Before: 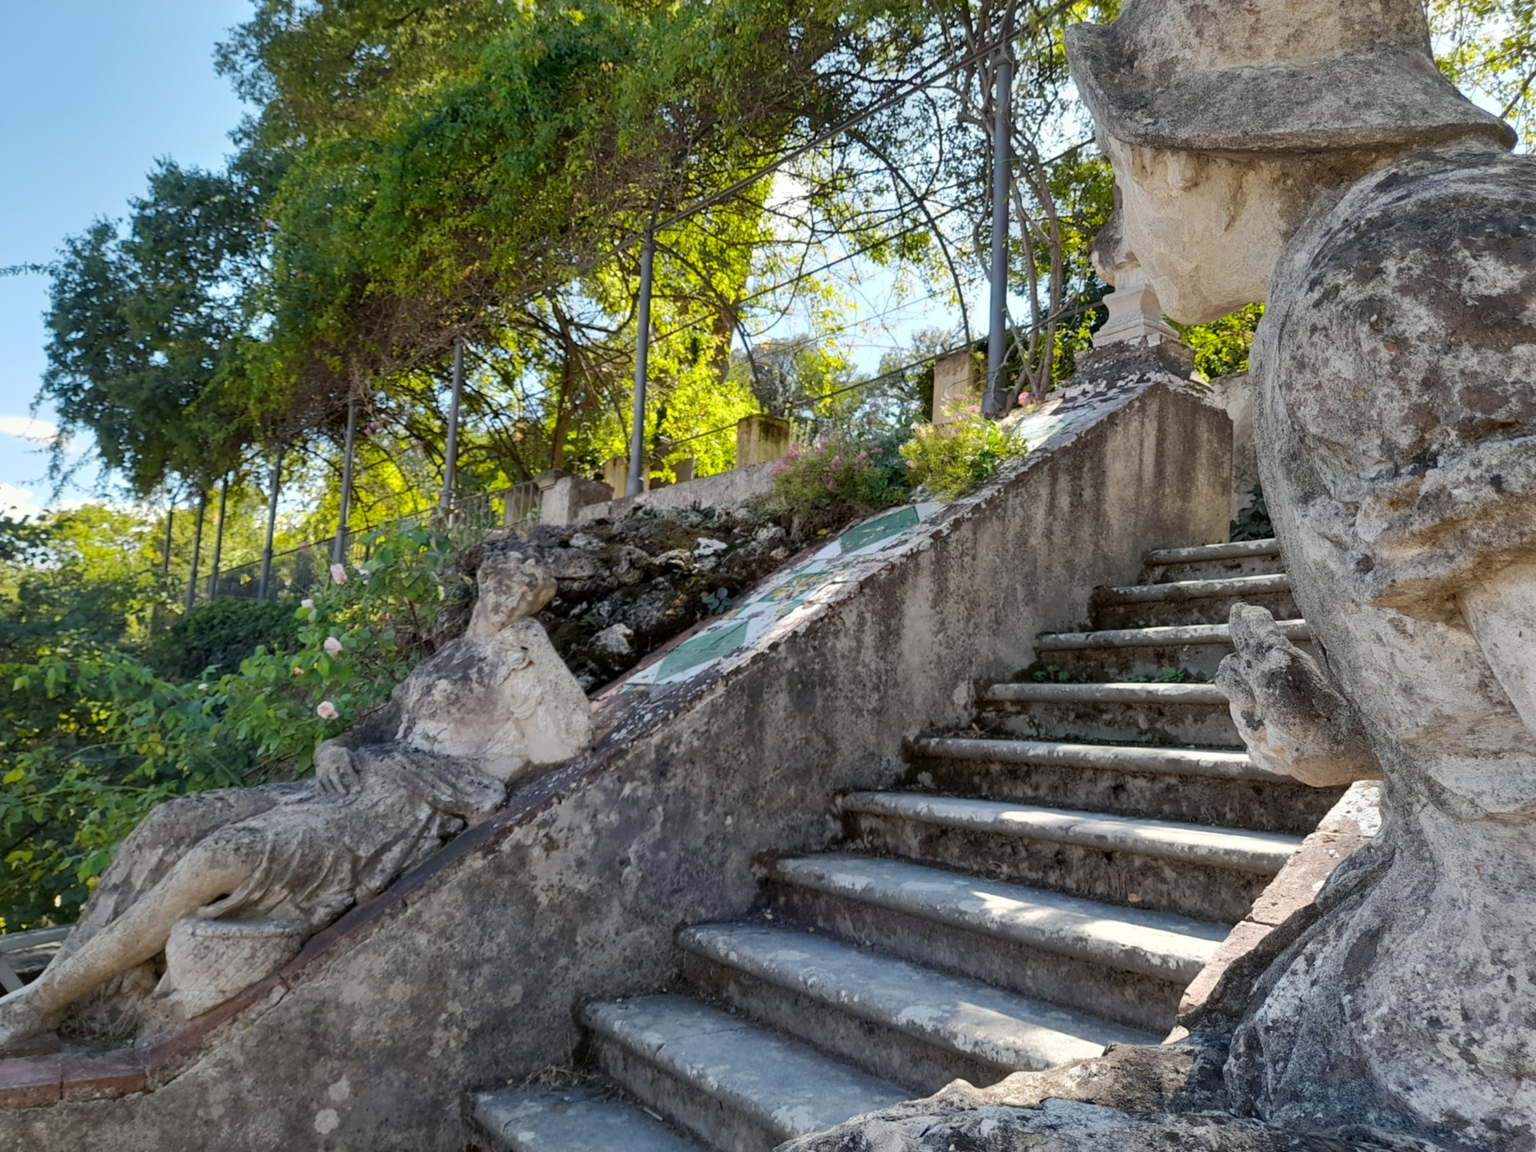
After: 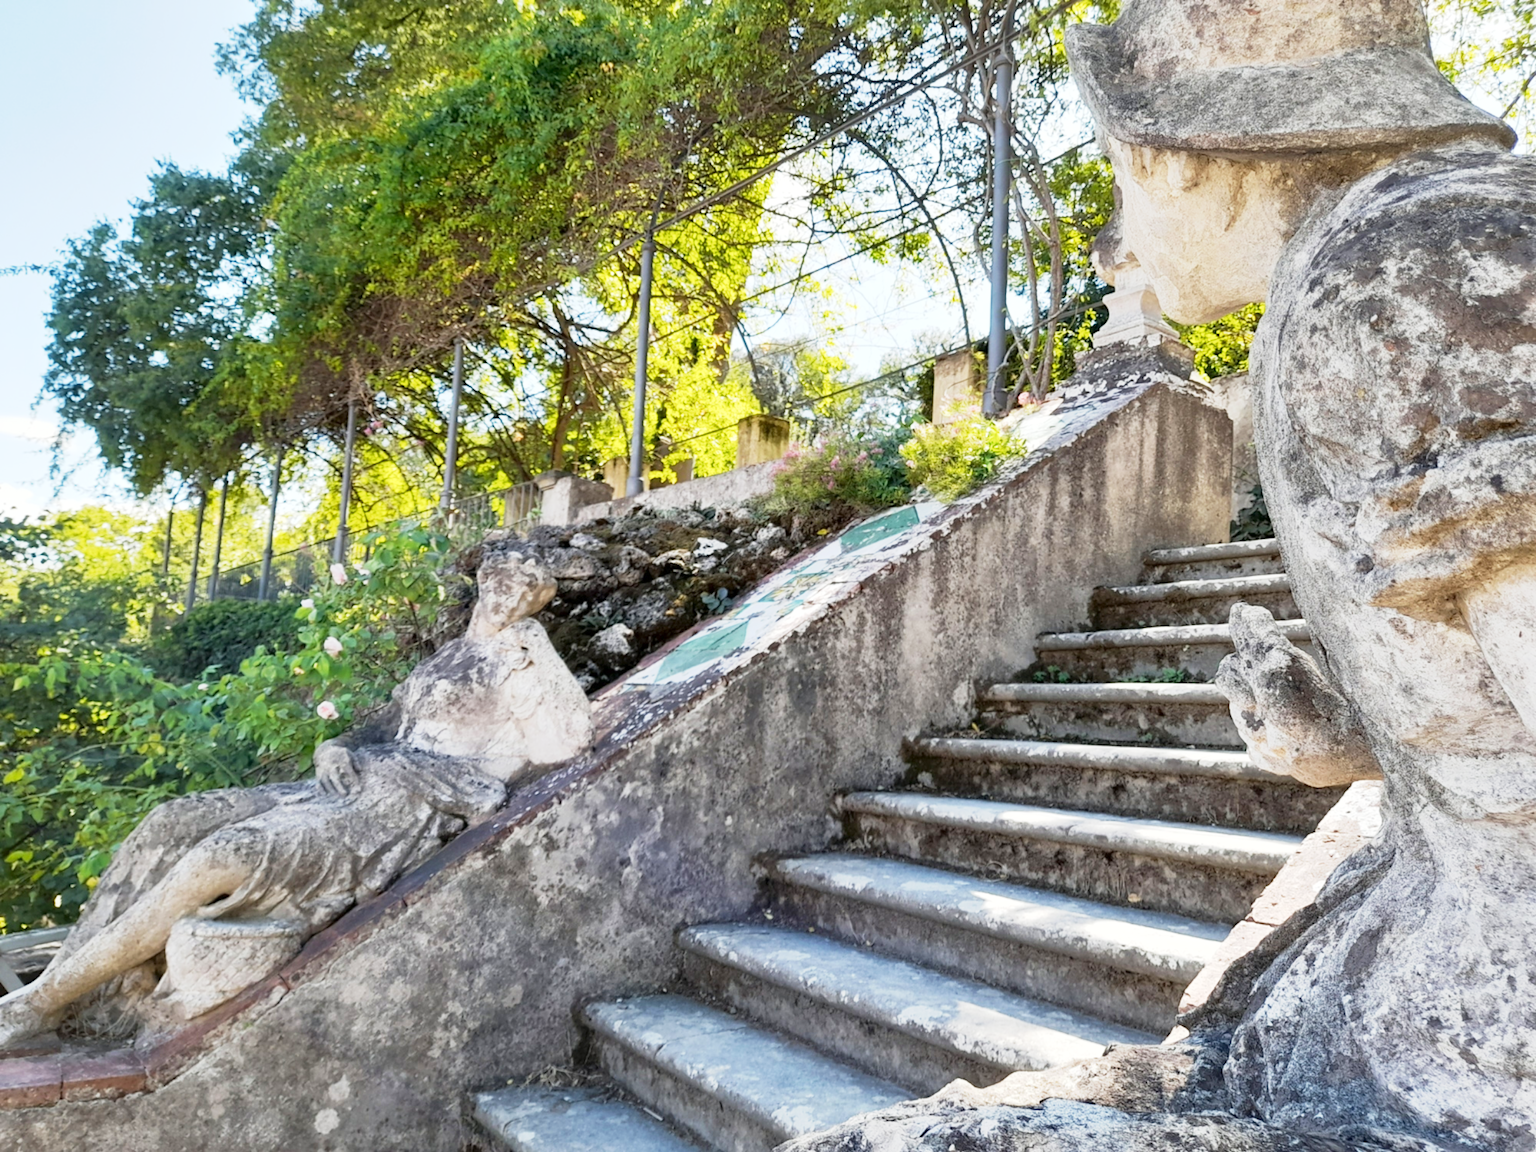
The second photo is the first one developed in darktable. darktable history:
base curve: curves: ch0 [(0, 0) (0.088, 0.125) (0.176, 0.251) (0.354, 0.501) (0.613, 0.749) (1, 0.877)], preserve colors none
exposure: exposure 0.722 EV, compensate highlight preservation false
